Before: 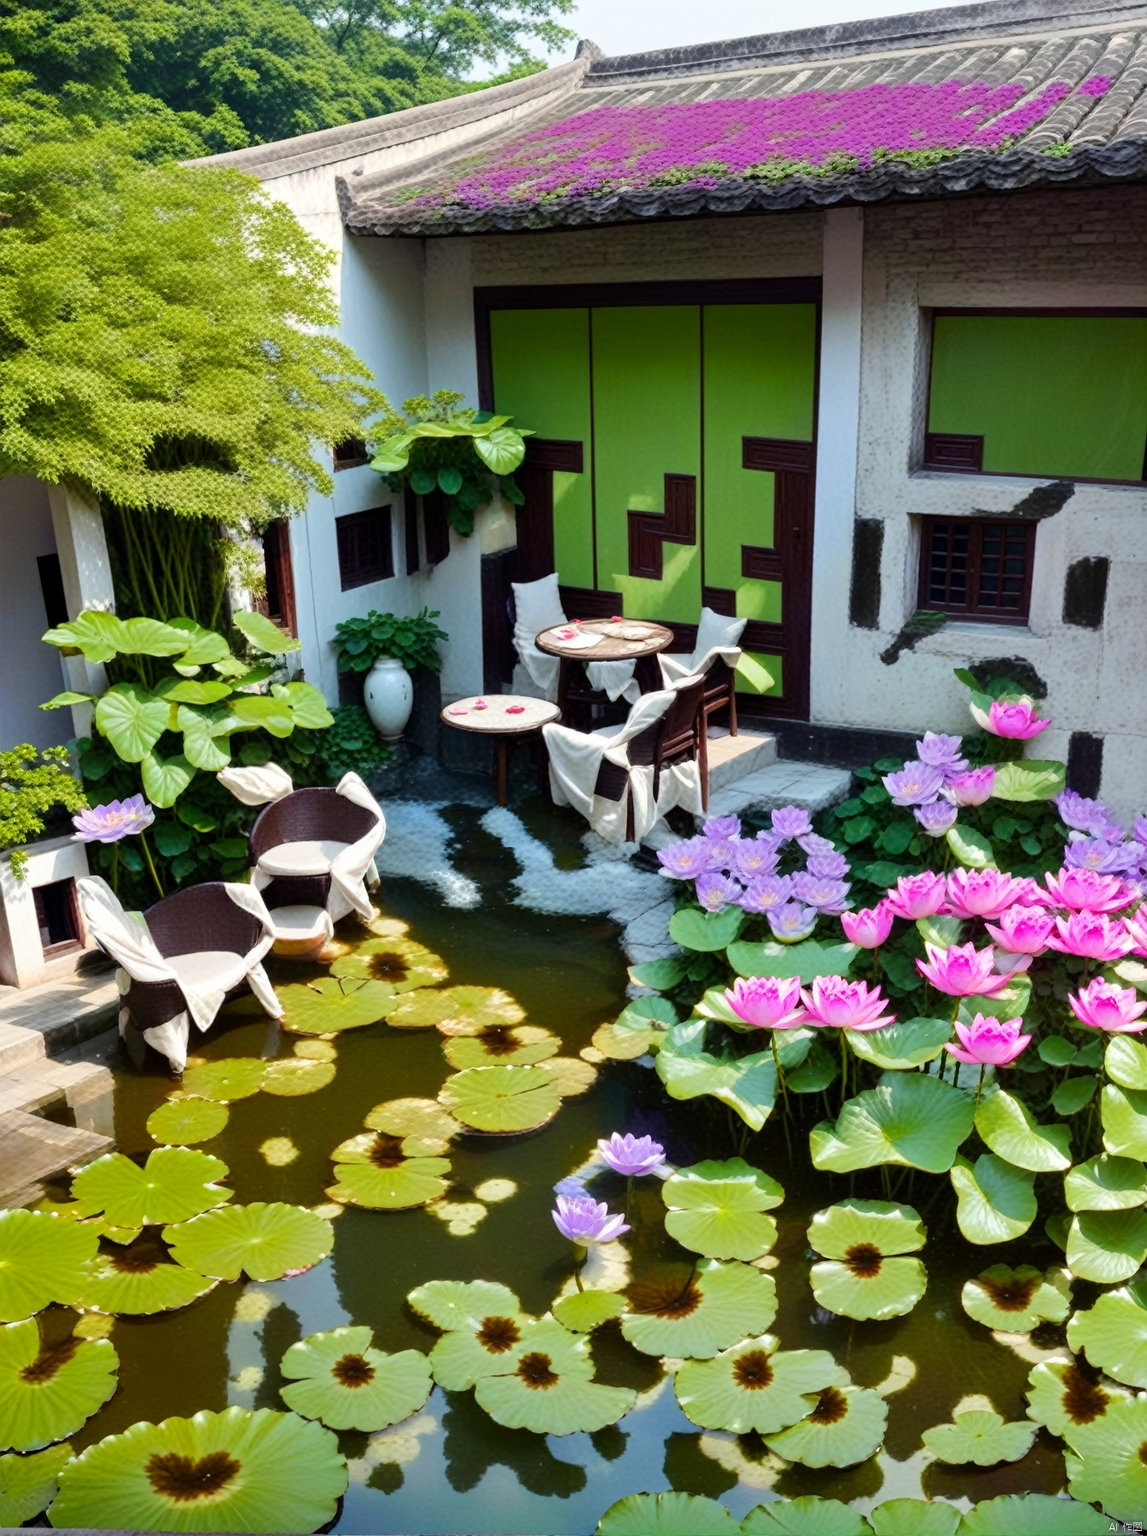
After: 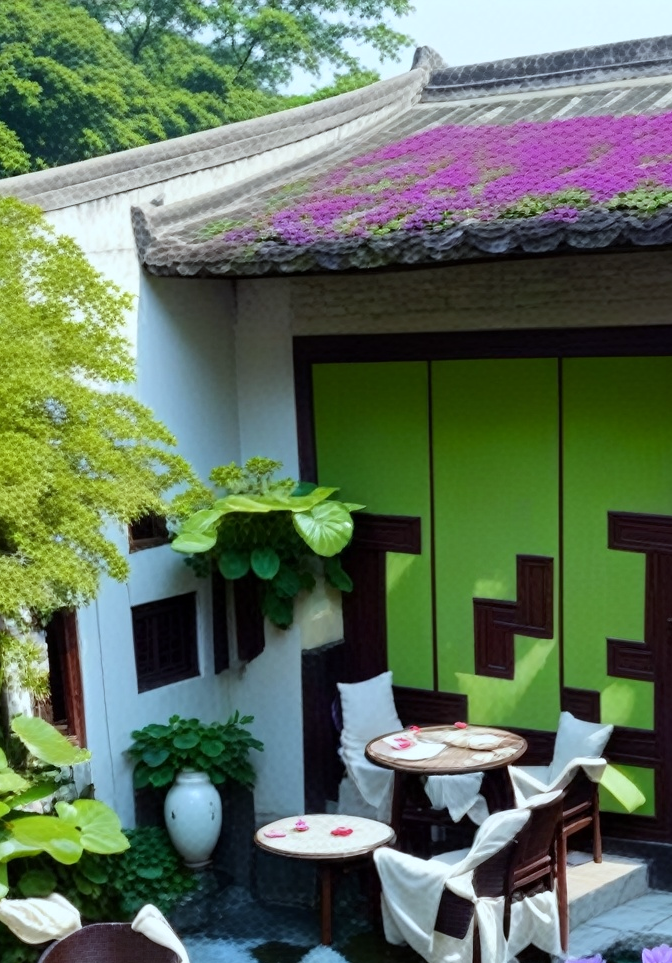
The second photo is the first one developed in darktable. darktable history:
crop: left 19.556%, right 30.401%, bottom 46.458%
white balance: red 0.925, blue 1.046
